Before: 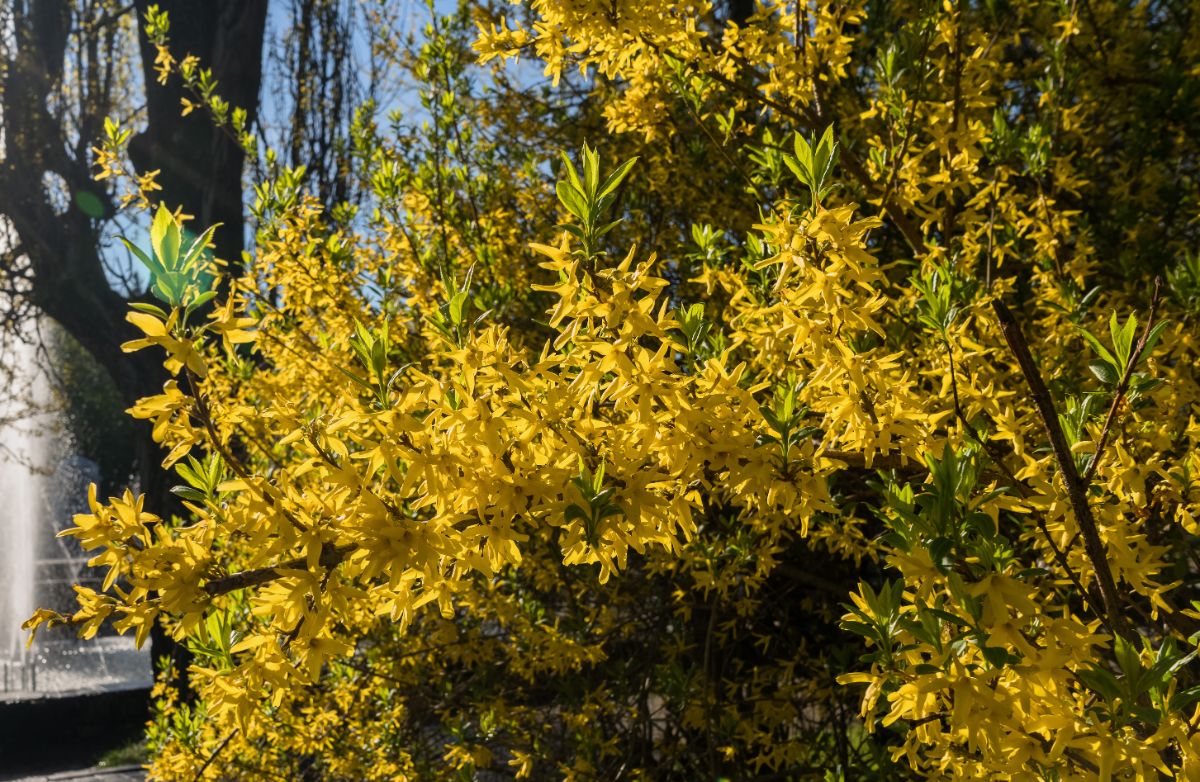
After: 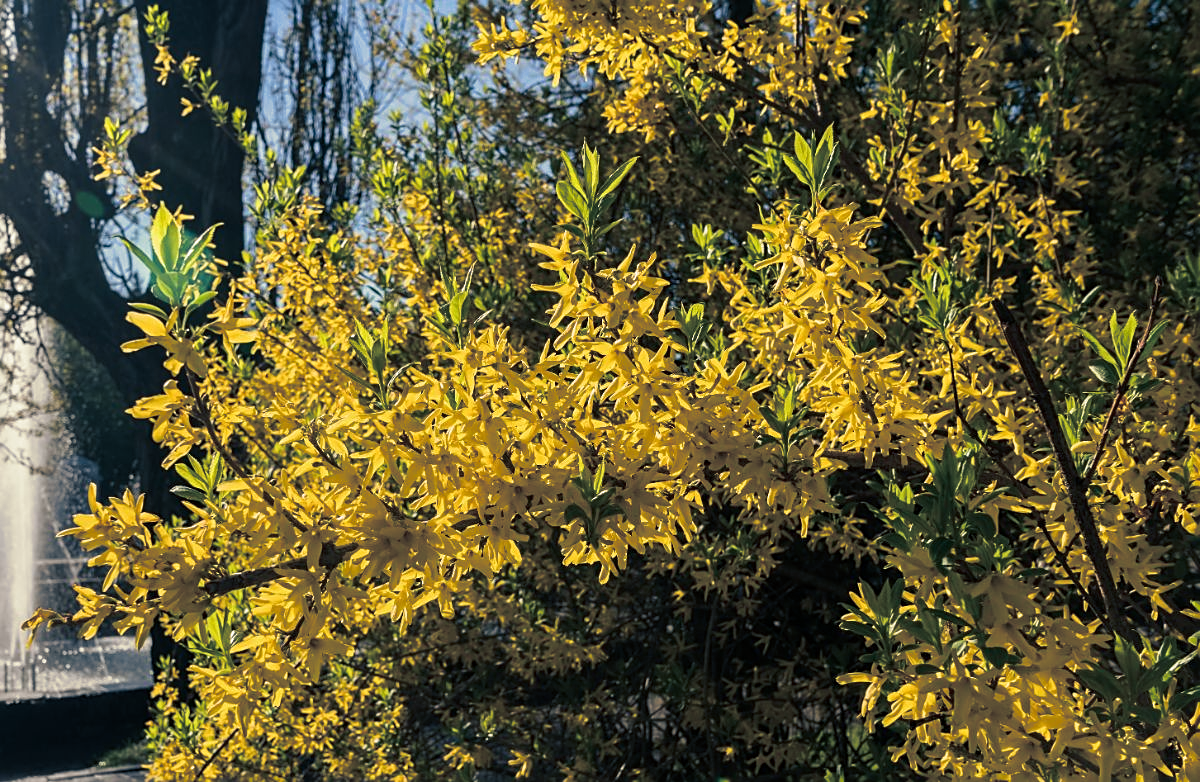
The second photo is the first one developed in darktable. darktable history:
sharpen: on, module defaults
split-toning: shadows › hue 216°, shadows › saturation 1, highlights › hue 57.6°, balance -33.4
